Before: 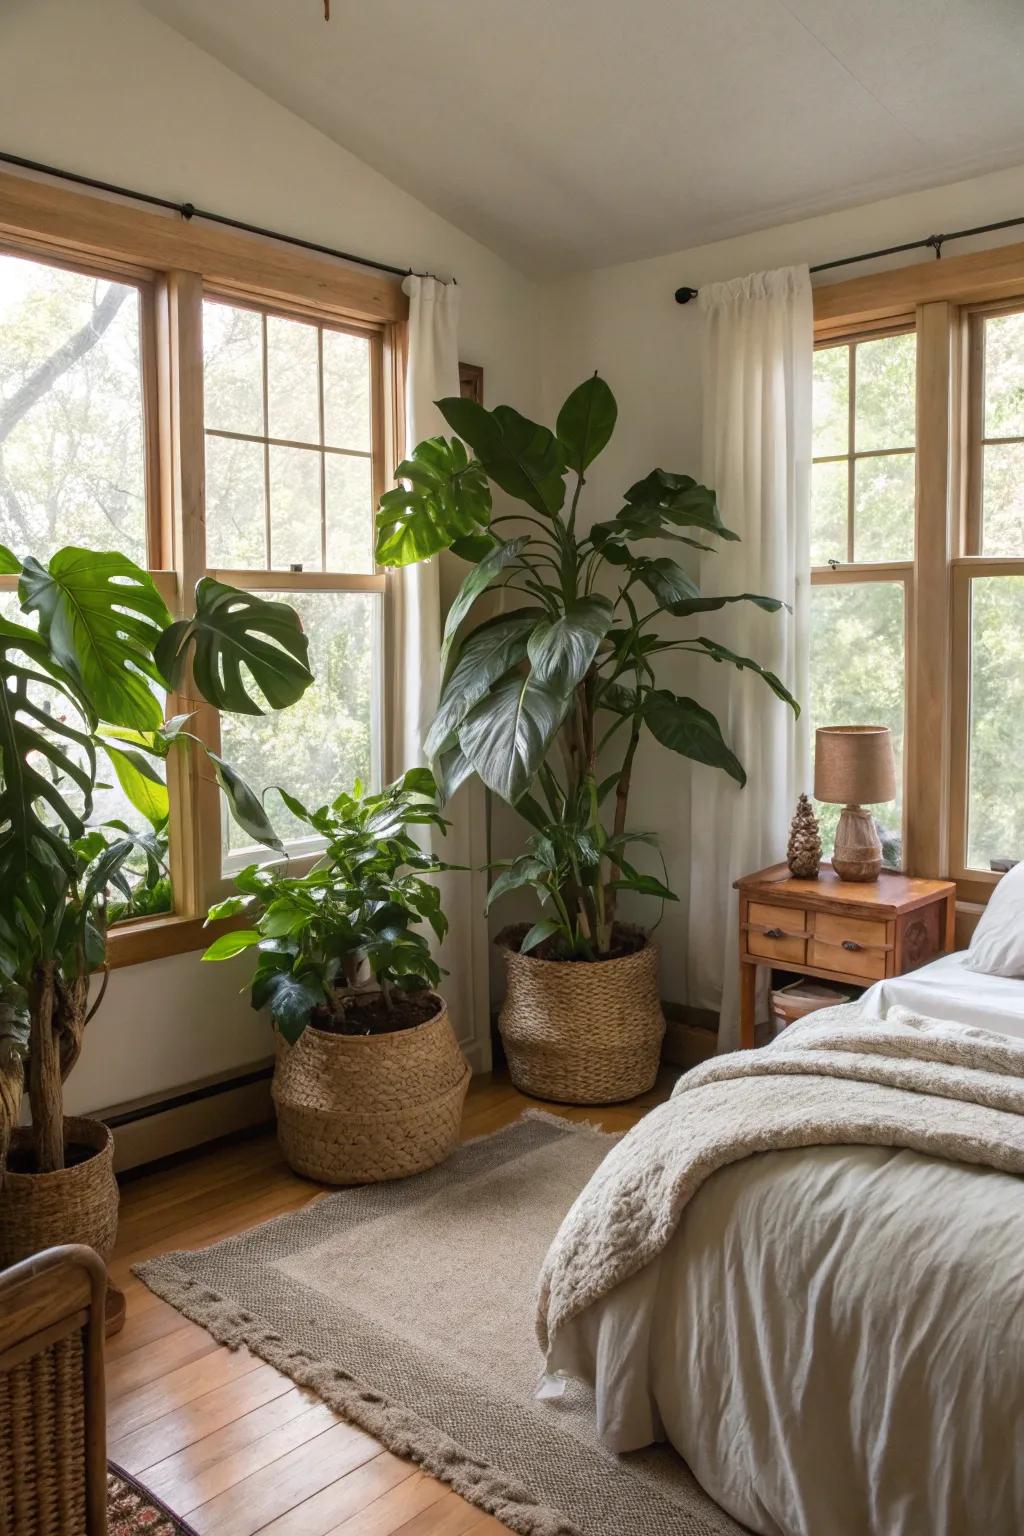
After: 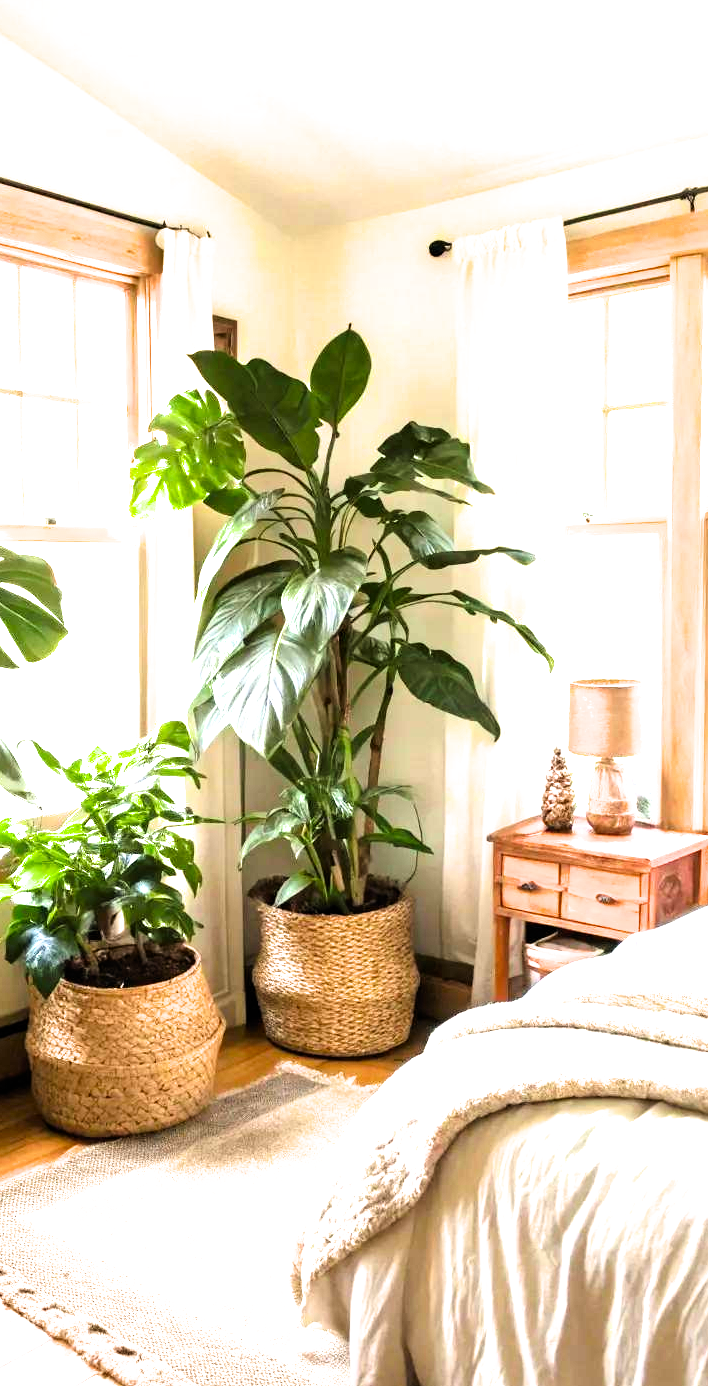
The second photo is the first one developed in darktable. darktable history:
exposure: black level correction 0, exposure 1.681 EV, compensate highlight preservation false
filmic rgb: black relative exposure -8.71 EV, white relative exposure 2.69 EV, target black luminance 0%, target white luminance 99.886%, hardness 6.26, latitude 75.18%, contrast 1.322, highlights saturation mix -4.91%, color science v6 (2022)
contrast brightness saturation: contrast 0.09, saturation 0.284
tone equalizer: -8 EV -0.445 EV, -7 EV -0.358 EV, -6 EV -0.349 EV, -5 EV -0.184 EV, -3 EV 0.211 EV, -2 EV 0.335 EV, -1 EV 0.374 EV, +0 EV 0.39 EV, smoothing diameter 24.89%, edges refinement/feathering 10.97, preserve details guided filter
crop and rotate: left 24.118%, top 3.114%, right 6.684%, bottom 6.591%
